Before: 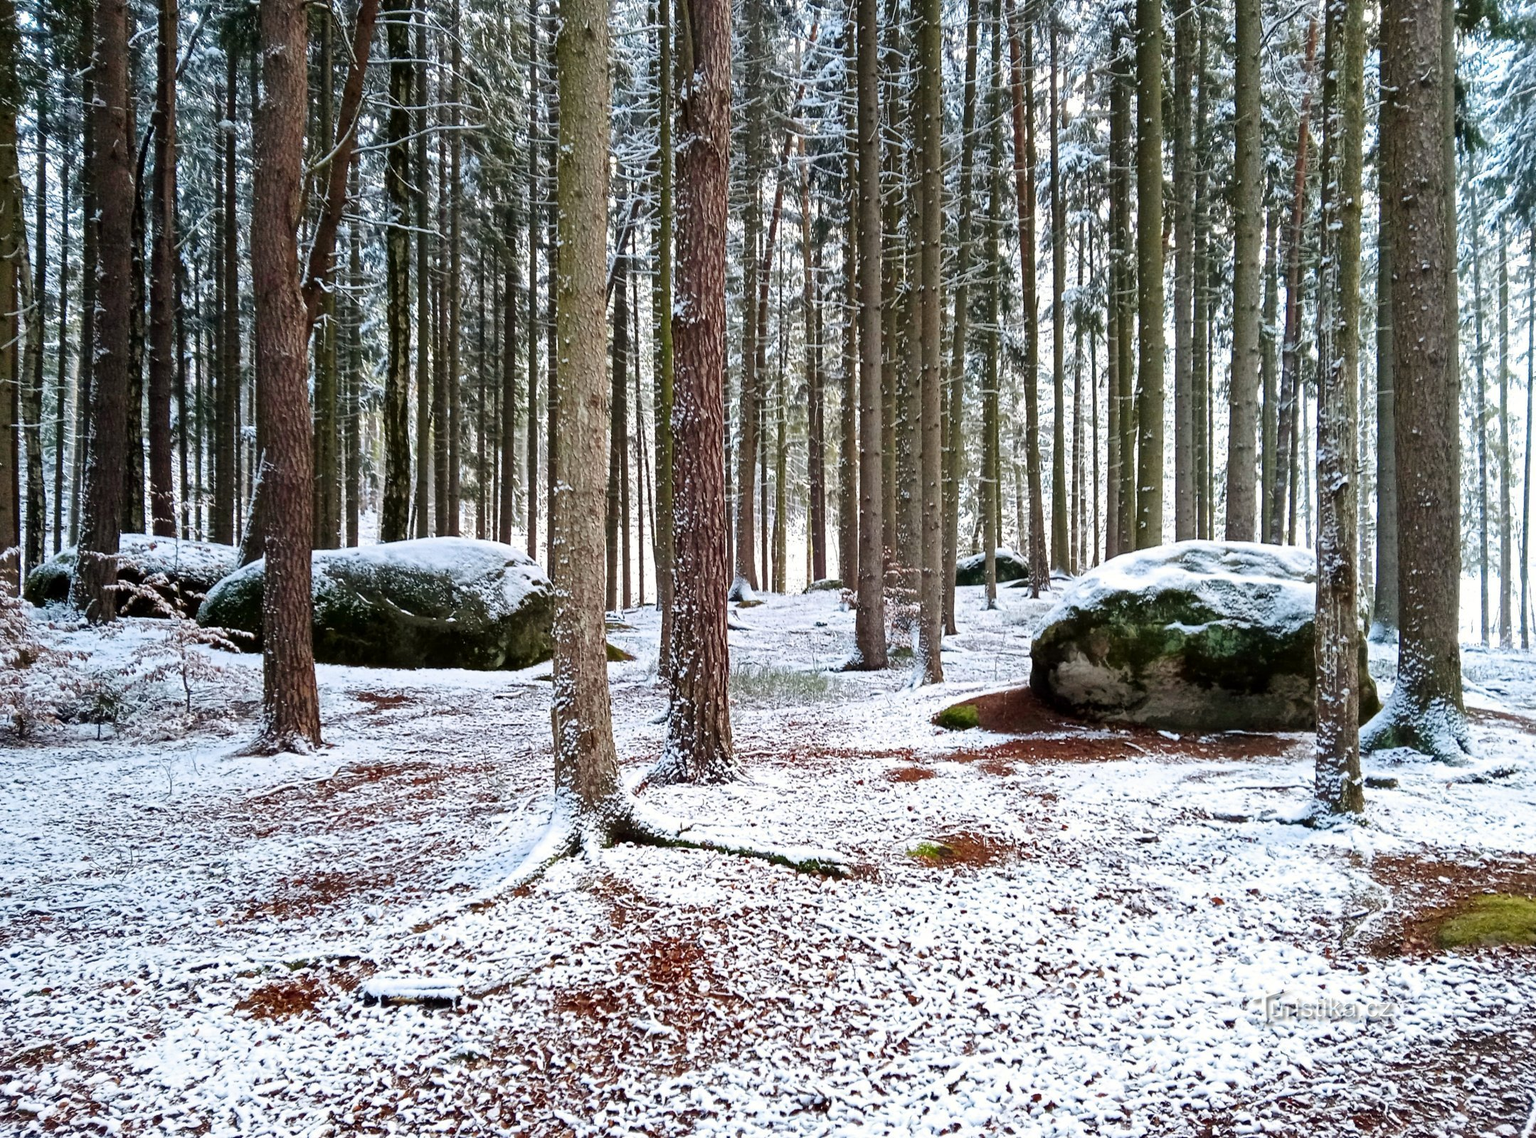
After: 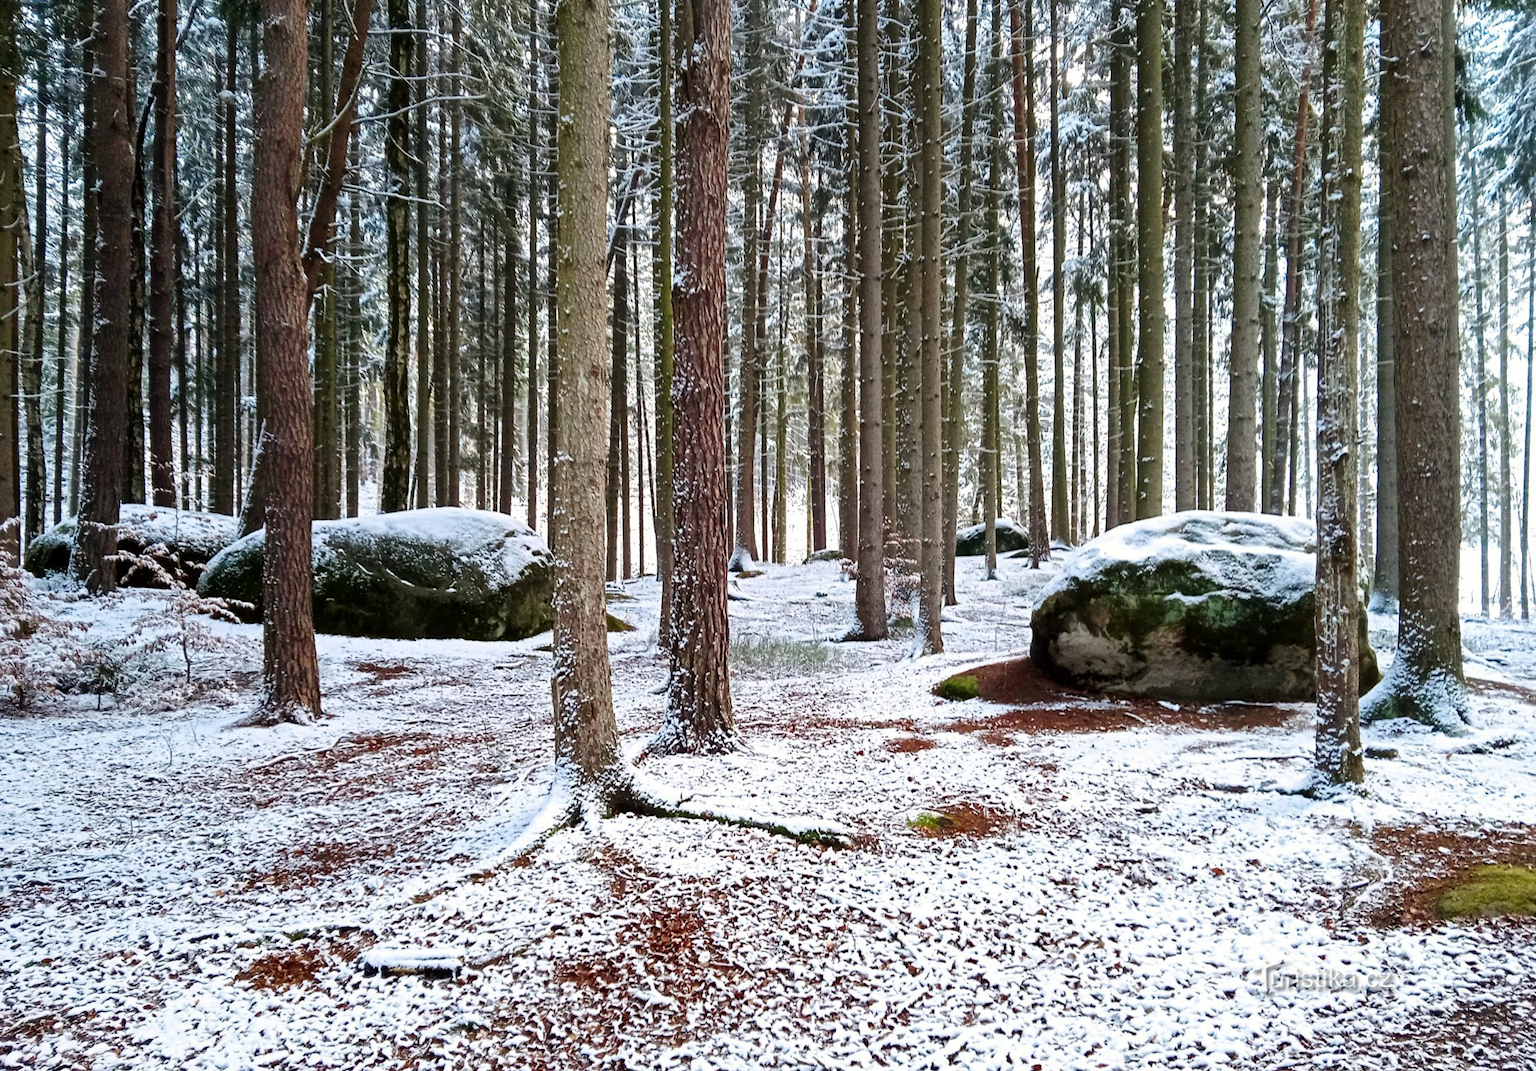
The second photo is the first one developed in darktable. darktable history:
crop and rotate: top 2.644%, bottom 3.172%
